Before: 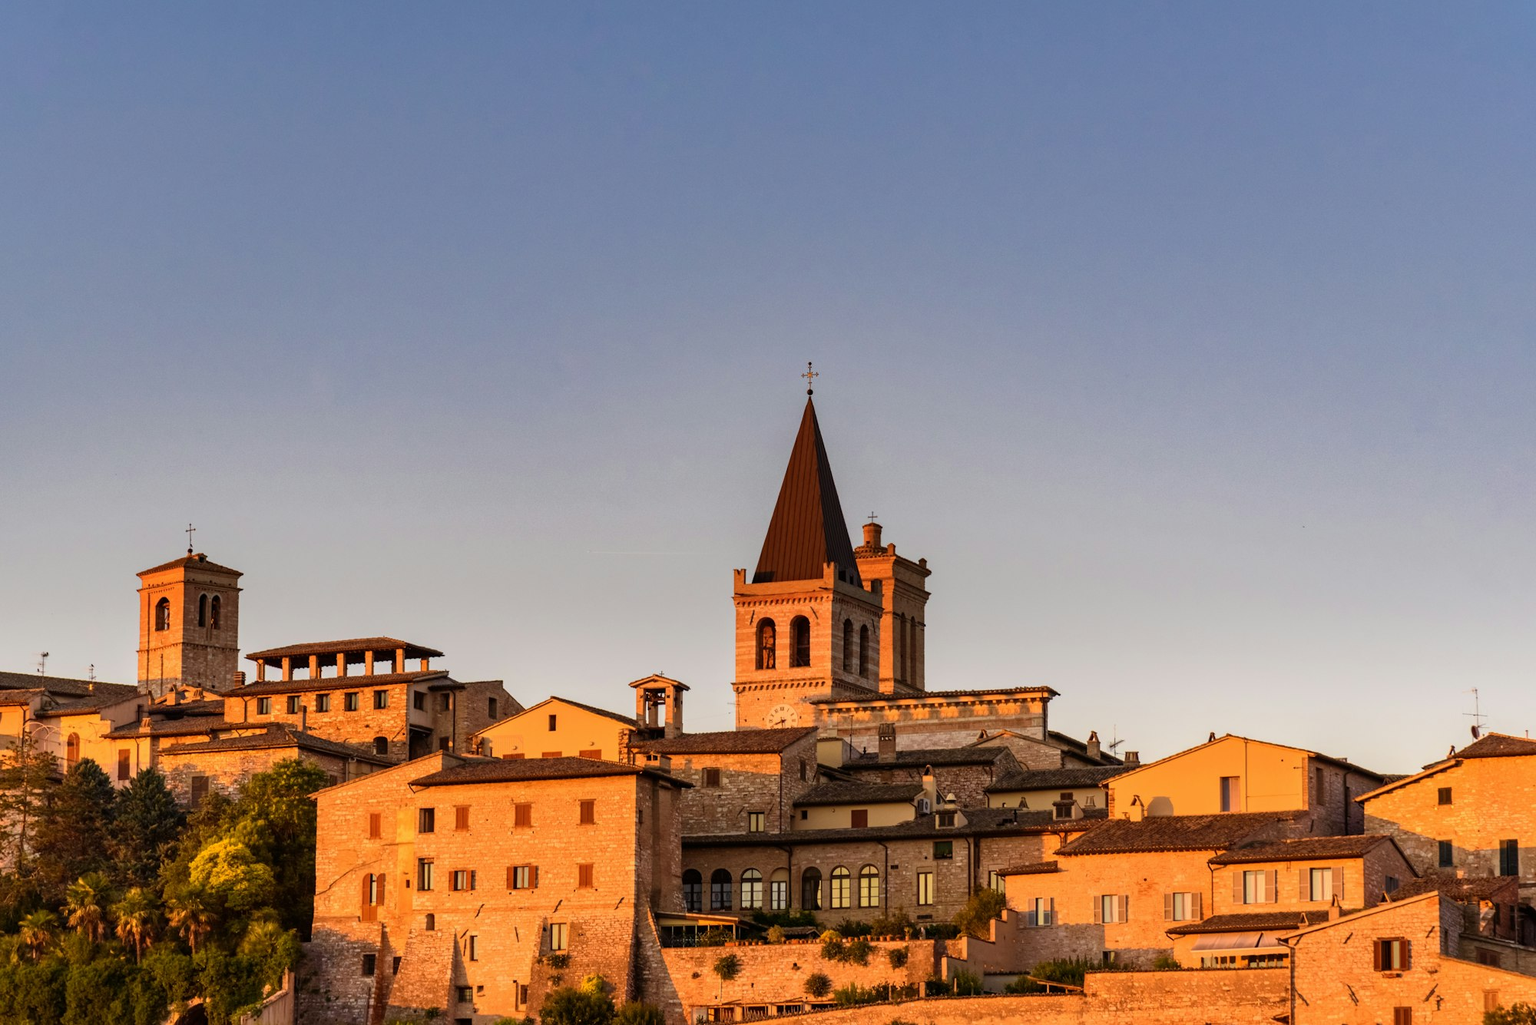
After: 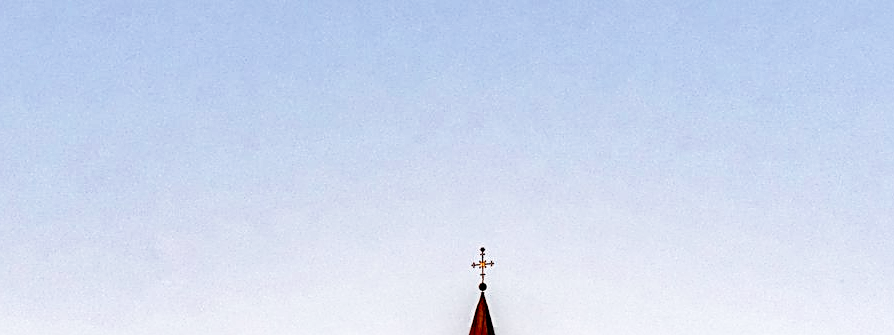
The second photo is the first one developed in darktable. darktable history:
exposure: exposure 0.191 EV, compensate highlight preservation false
white balance: emerald 1
base curve: curves: ch0 [(0, 0) (0.026, 0.03) (0.109, 0.232) (0.351, 0.748) (0.669, 0.968) (1, 1)], preserve colors none
crop: left 28.64%, top 16.832%, right 26.637%, bottom 58.055%
local contrast: highlights 80%, shadows 57%, detail 175%, midtone range 0.602
sharpen: radius 3.025, amount 0.757
levels: levels [0, 0.498, 0.996]
